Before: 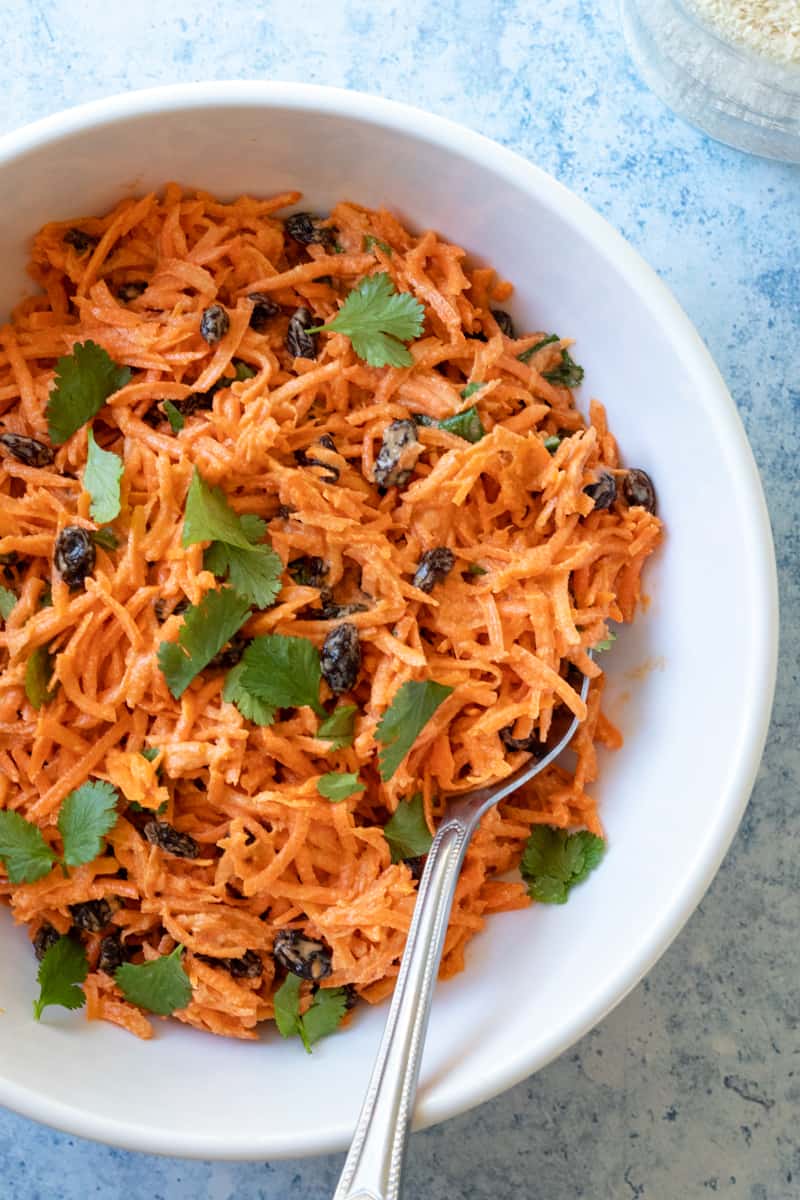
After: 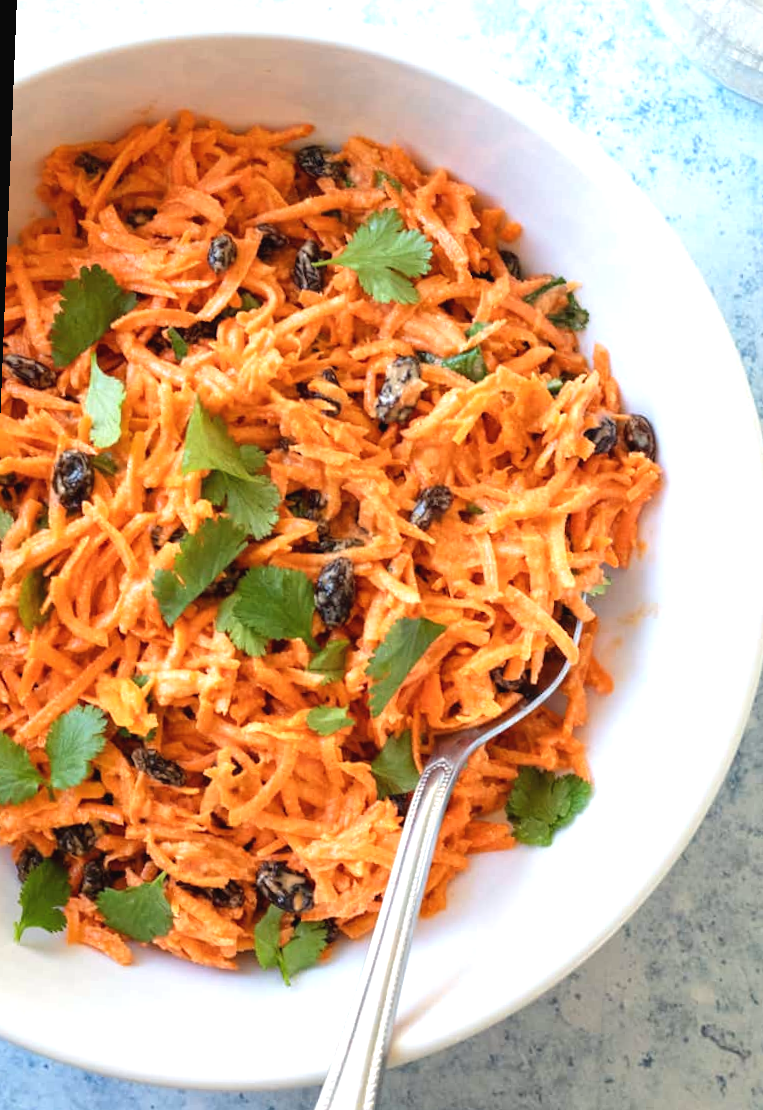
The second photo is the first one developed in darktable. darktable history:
crop: left 3.305%, top 6.436%, right 6.389%, bottom 3.258%
rotate and perspective: rotation 2.27°, automatic cropping off
exposure: black level correction -0.002, exposure 0.54 EV, compensate highlight preservation false
white balance: red 1.009, blue 0.985
